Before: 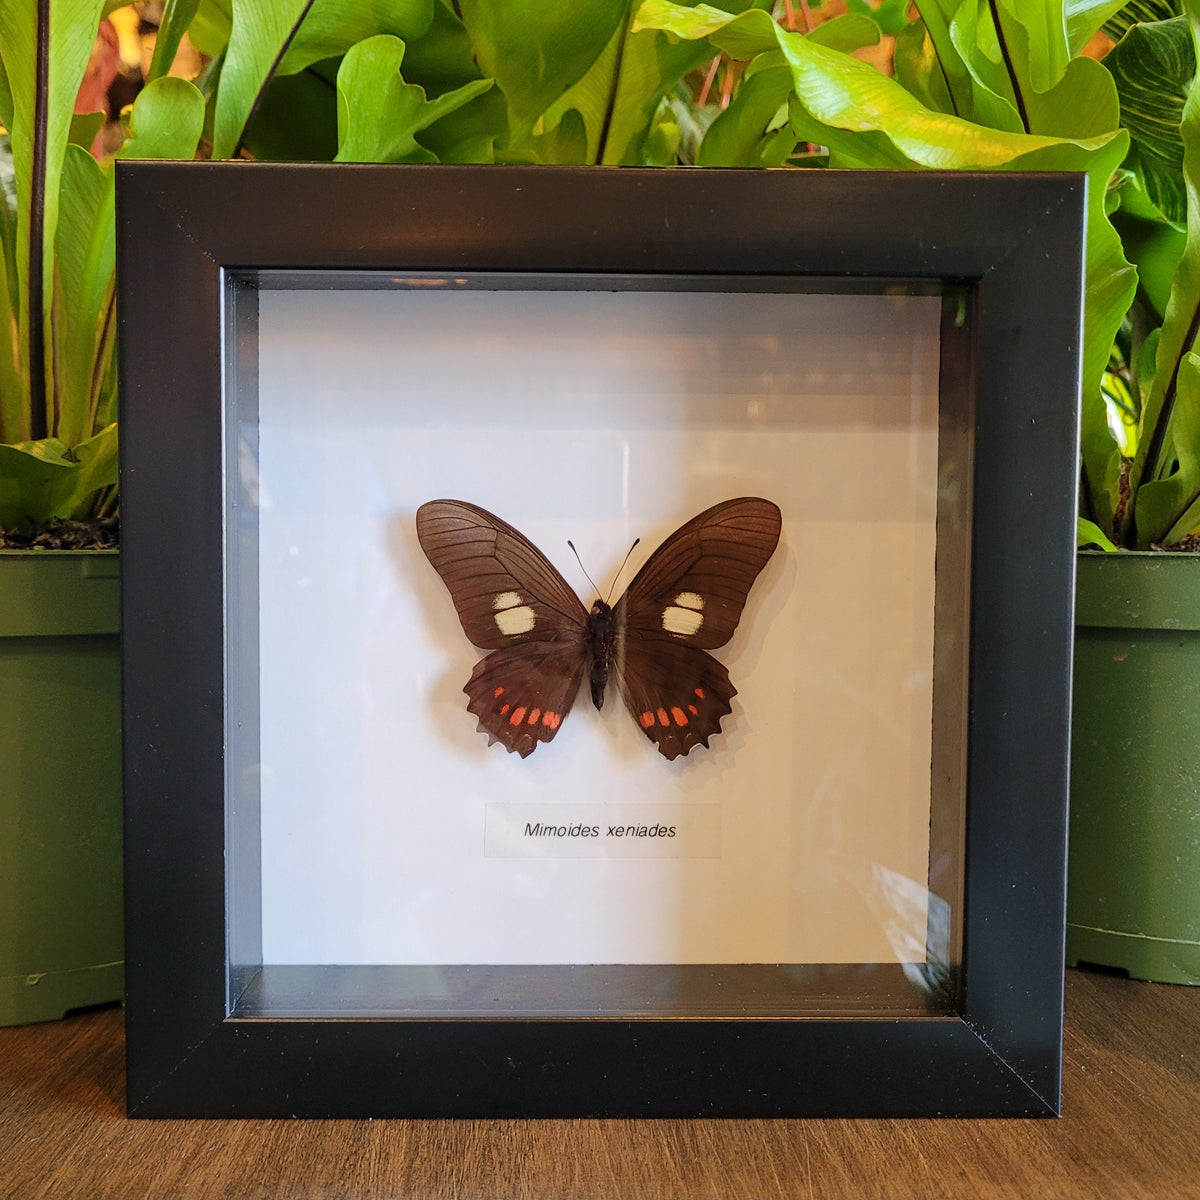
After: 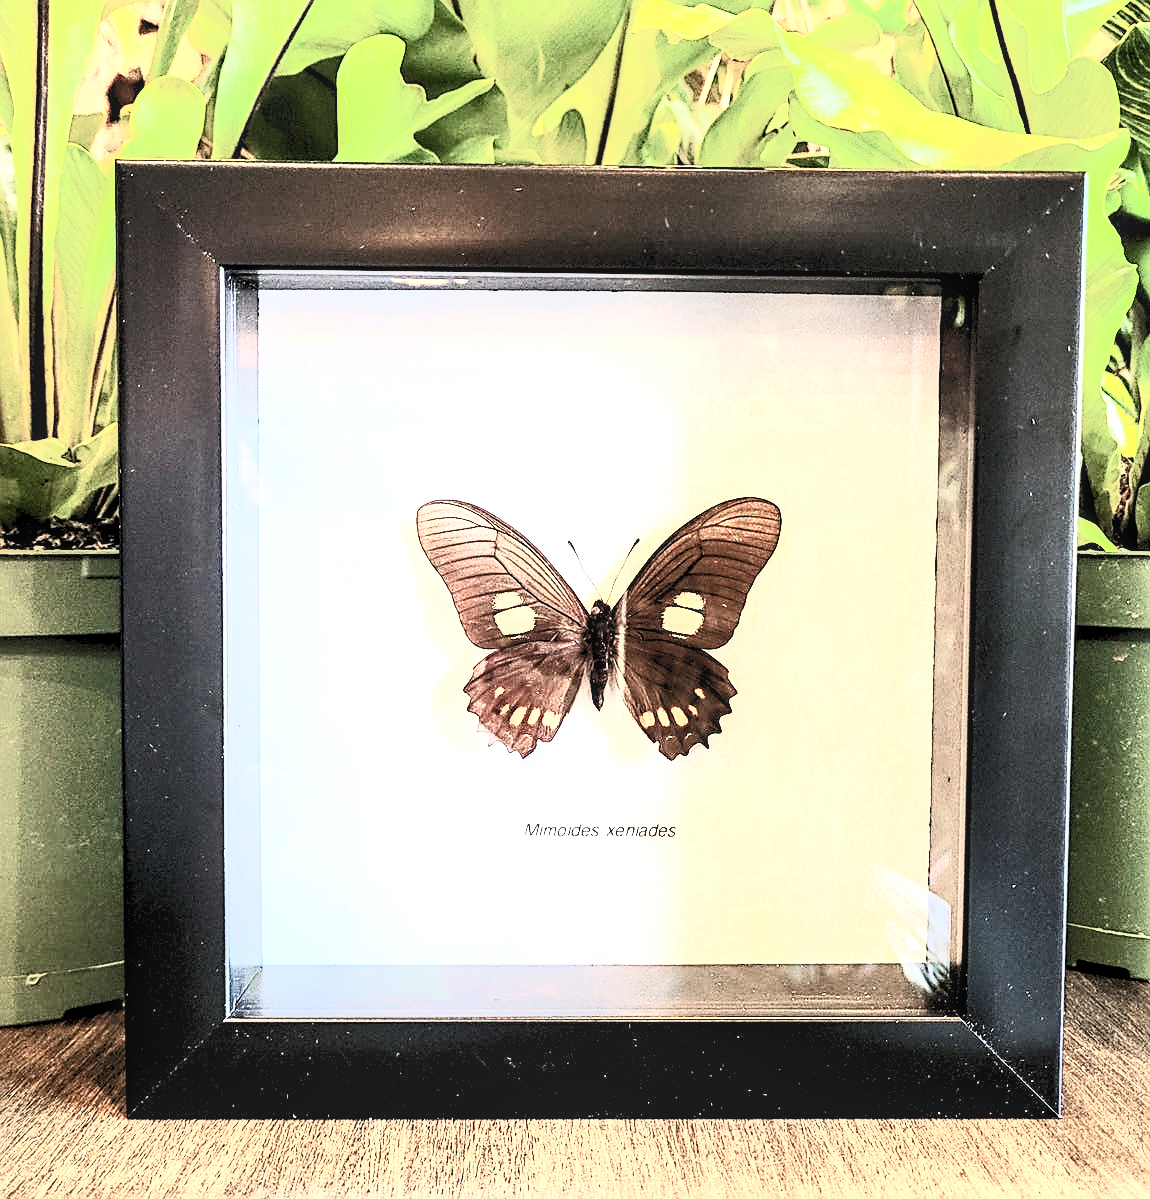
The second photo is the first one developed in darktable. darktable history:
crop: right 4.126%, bottom 0.031%
color zones: curves: ch0 [(0, 0.559) (0.153, 0.551) (0.229, 0.5) (0.429, 0.5) (0.571, 0.5) (0.714, 0.5) (0.857, 0.5) (1, 0.559)]; ch1 [(0, 0.417) (0.112, 0.336) (0.213, 0.26) (0.429, 0.34) (0.571, 0.35) (0.683, 0.331) (0.857, 0.344) (1, 0.417)]
rgb levels: levels [[0.029, 0.461, 0.922], [0, 0.5, 1], [0, 0.5, 1]]
exposure: black level correction 0, exposure 1.5 EV, compensate highlight preservation false
sharpen: on, module defaults
tone equalizer: on, module defaults
local contrast: on, module defaults
contrast brightness saturation: contrast 0.62, brightness 0.34, saturation 0.14
